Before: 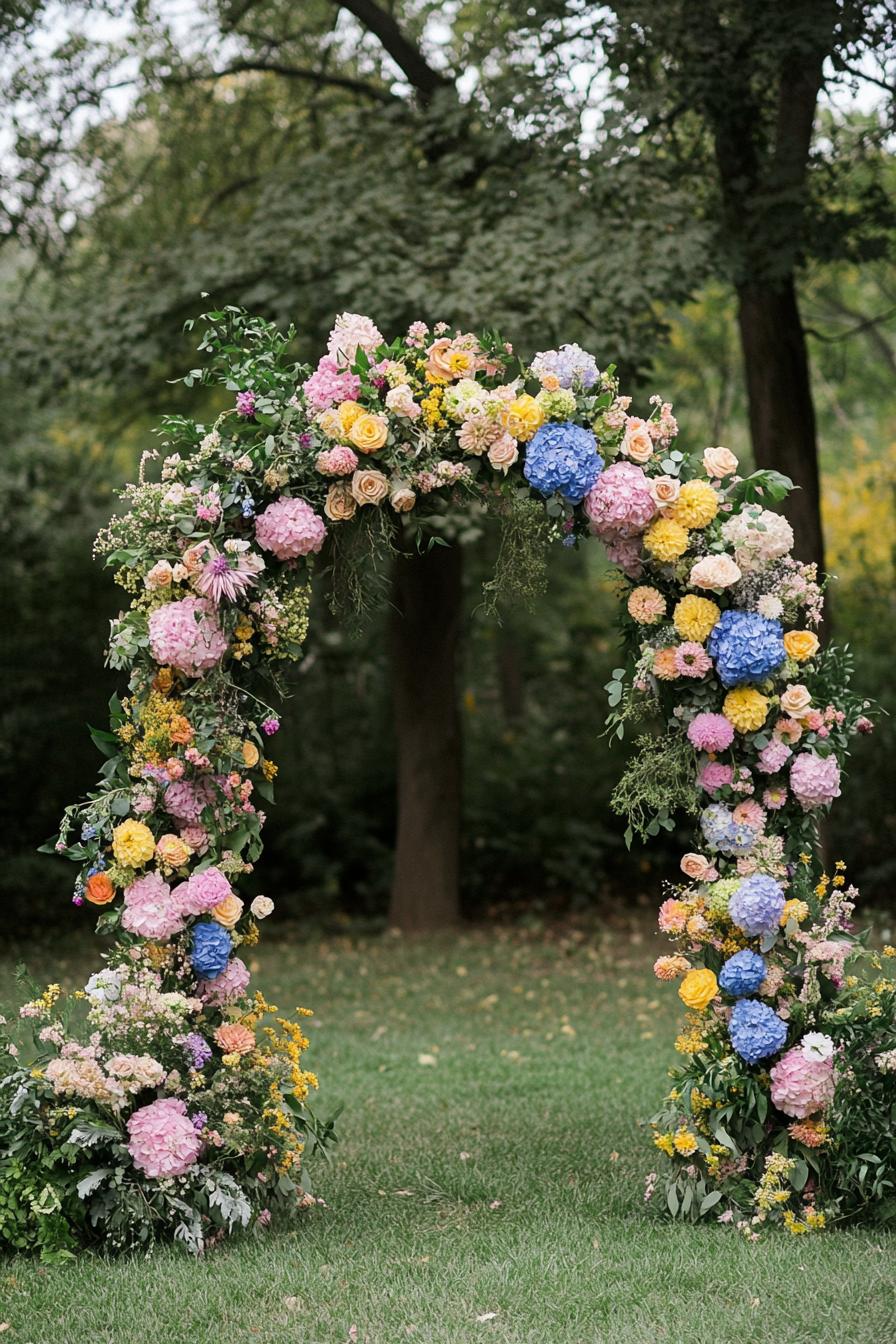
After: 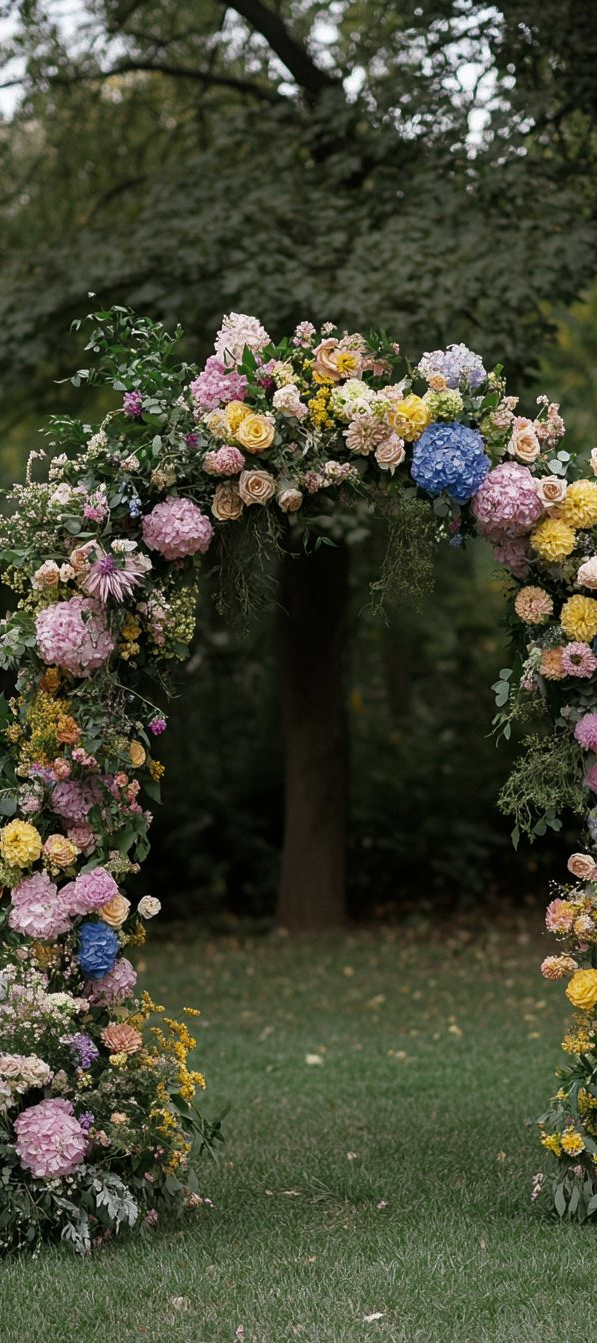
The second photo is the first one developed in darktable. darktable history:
crop and rotate: left 12.673%, right 20.66%
rgb curve: curves: ch0 [(0, 0) (0.415, 0.237) (1, 1)]
